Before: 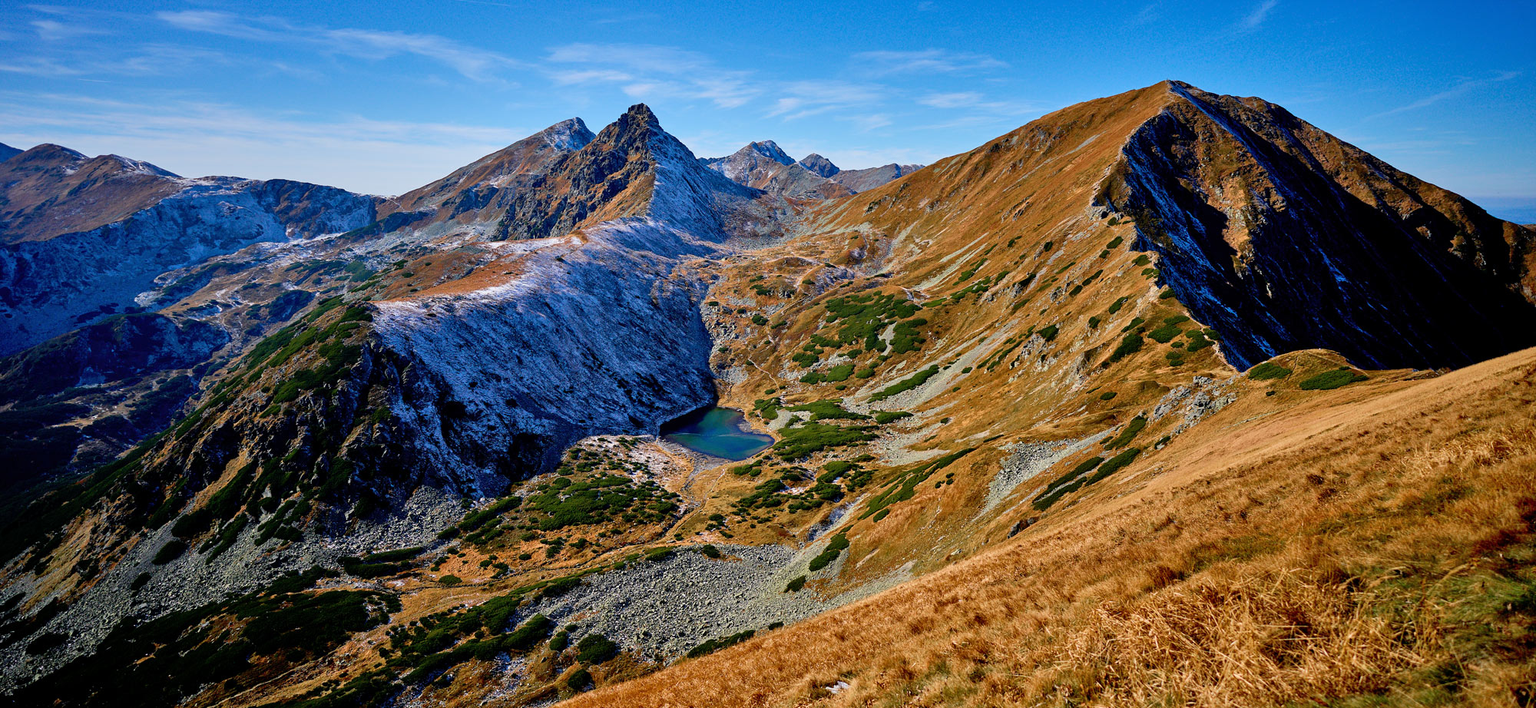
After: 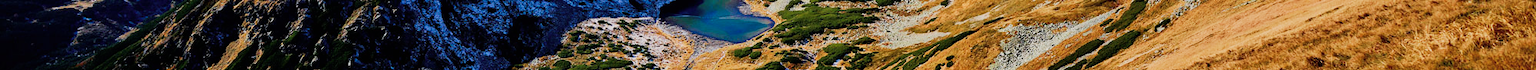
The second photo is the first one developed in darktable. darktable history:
contrast brightness saturation: saturation -0.05
tone curve: curves: ch0 [(0, 0) (0.003, 0.006) (0.011, 0.015) (0.025, 0.032) (0.044, 0.054) (0.069, 0.079) (0.1, 0.111) (0.136, 0.146) (0.177, 0.186) (0.224, 0.229) (0.277, 0.286) (0.335, 0.348) (0.399, 0.426) (0.468, 0.514) (0.543, 0.609) (0.623, 0.706) (0.709, 0.789) (0.801, 0.862) (0.898, 0.926) (1, 1)], preserve colors none
filmic rgb: black relative exposure -16 EV, white relative exposure 4.97 EV, hardness 6.25
crop and rotate: top 59.084%, bottom 30.916%
